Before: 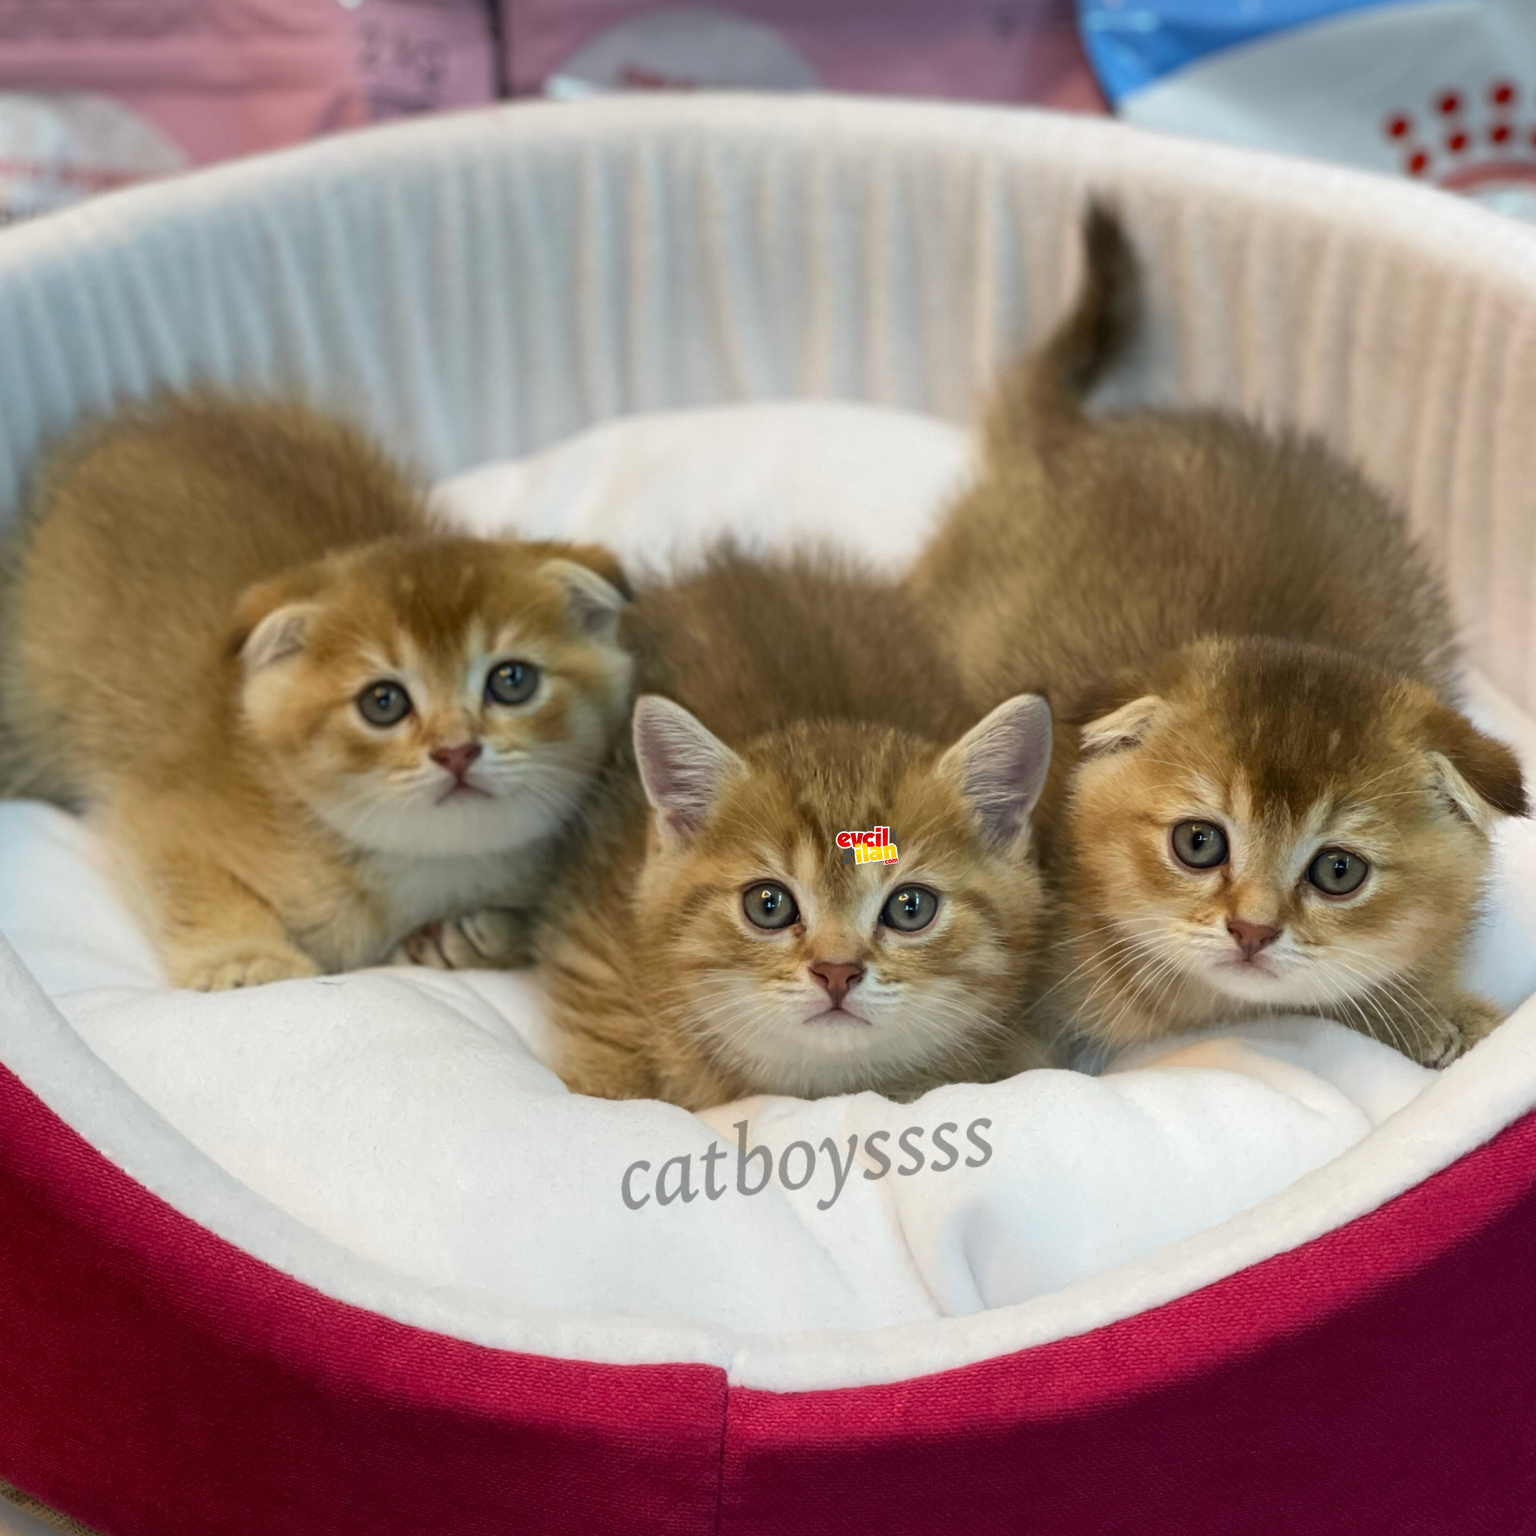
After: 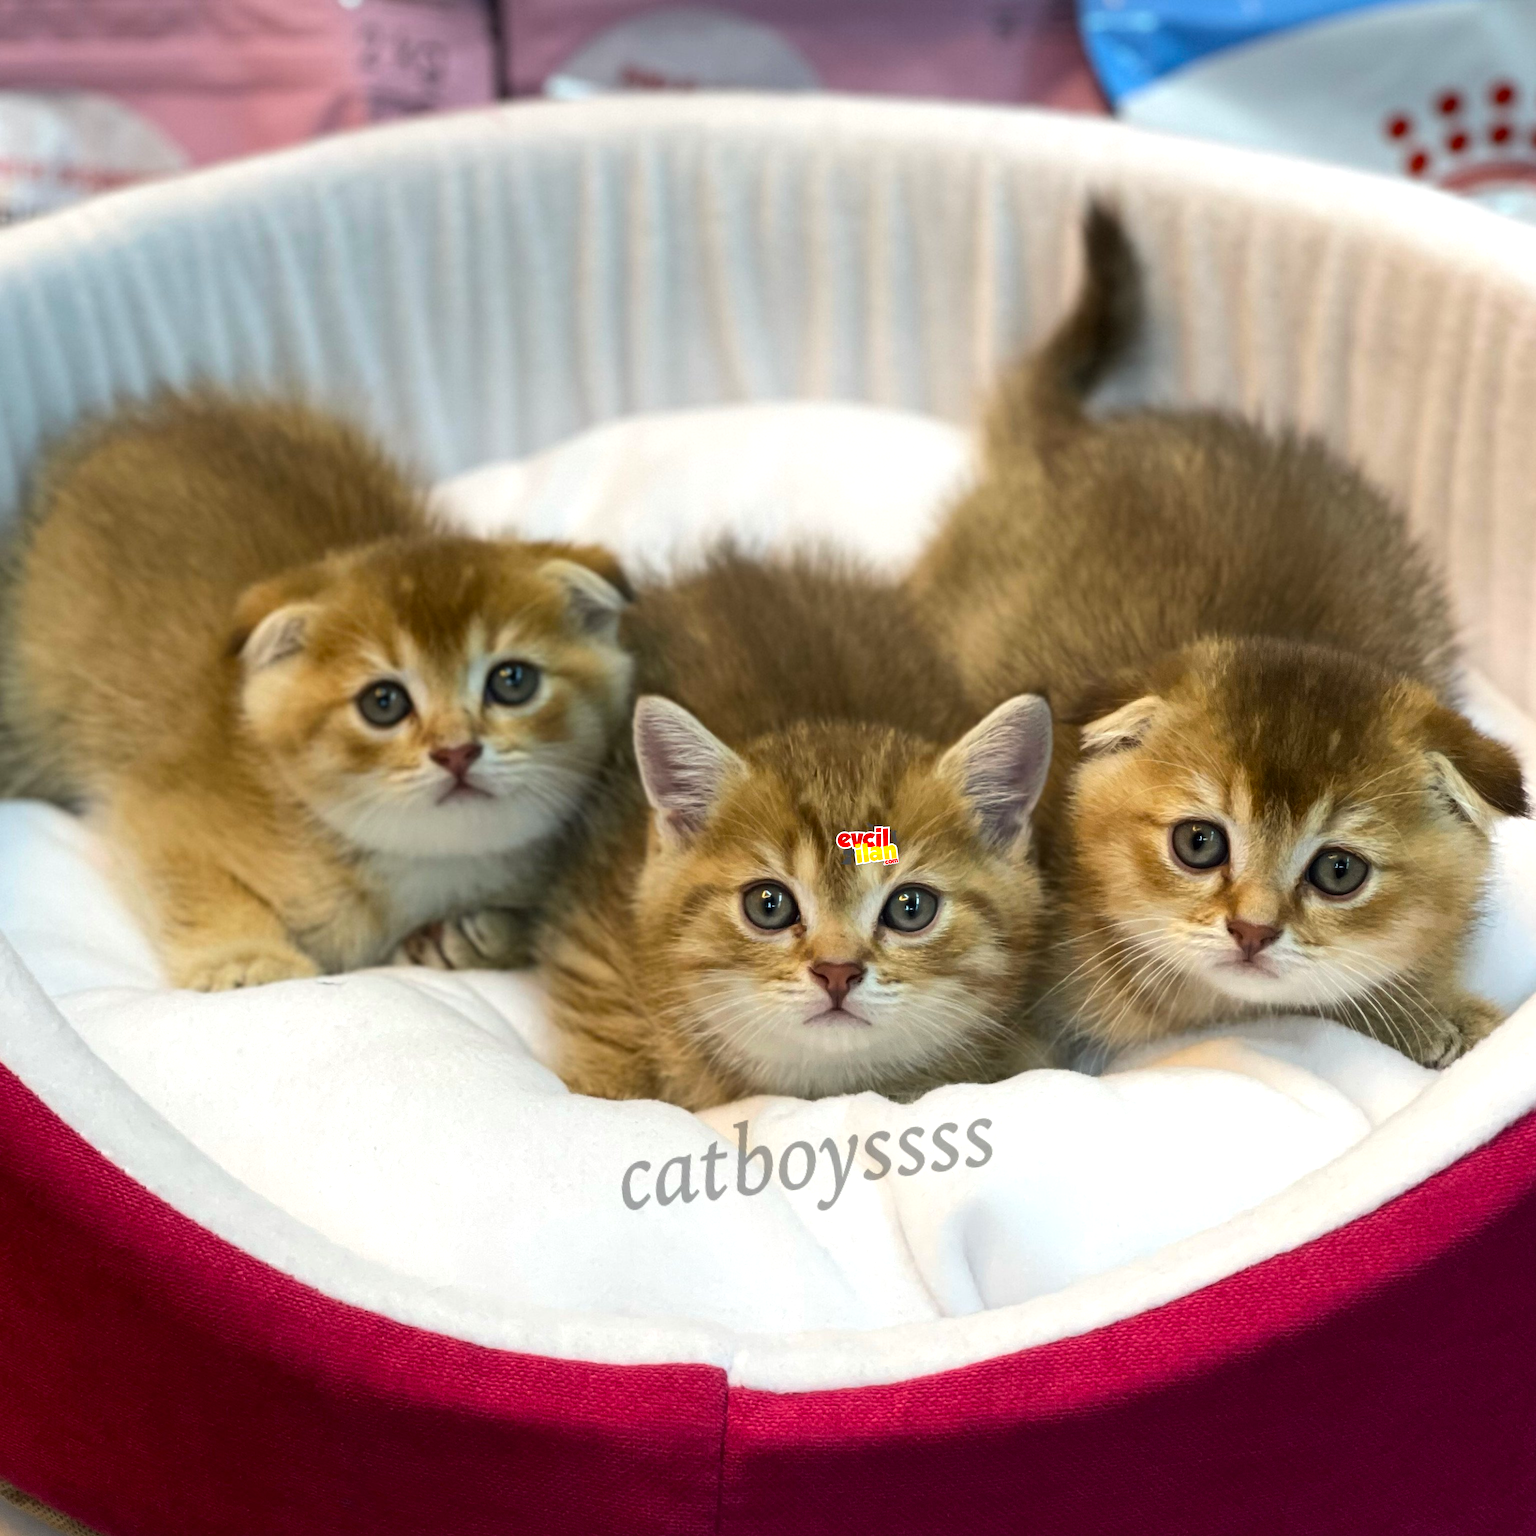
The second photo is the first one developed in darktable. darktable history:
tone equalizer: -8 EV -0.417 EV, -7 EV -0.389 EV, -6 EV -0.333 EV, -5 EV -0.222 EV, -3 EV 0.222 EV, -2 EV 0.333 EV, -1 EV 0.389 EV, +0 EV 0.417 EV, edges refinement/feathering 500, mask exposure compensation -1.57 EV, preserve details no
color balance: output saturation 110%
